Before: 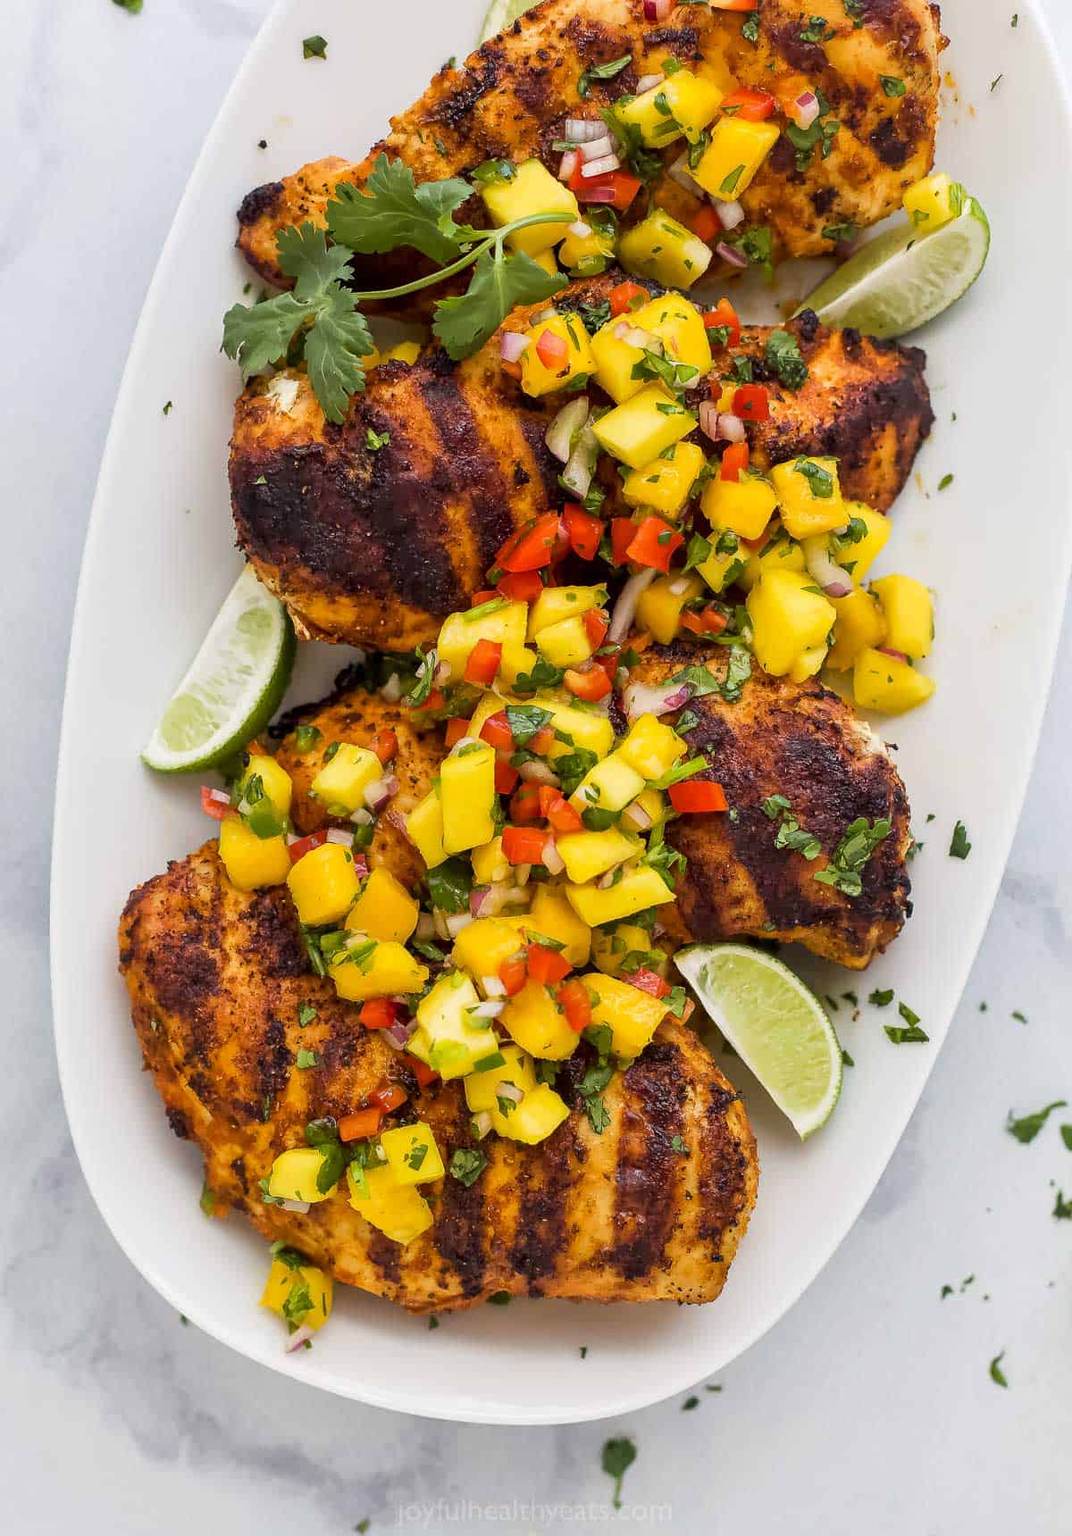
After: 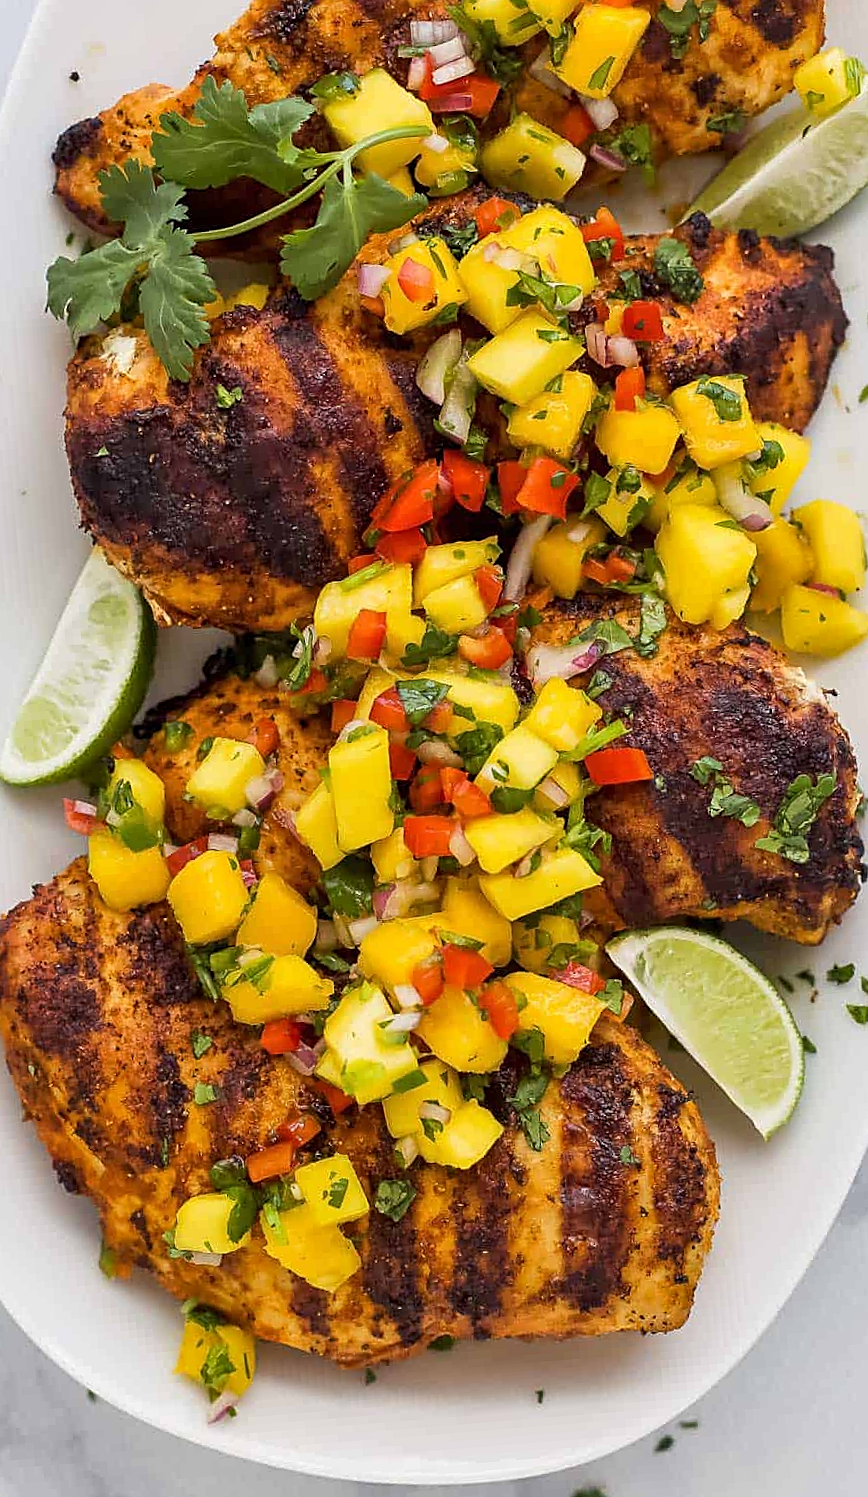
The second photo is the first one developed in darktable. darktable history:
sharpen: on, module defaults
crop: left 13.443%, right 13.31%
rotate and perspective: rotation -4.57°, crop left 0.054, crop right 0.944, crop top 0.087, crop bottom 0.914
shadows and highlights: shadows 37.27, highlights -28.18, soften with gaussian
